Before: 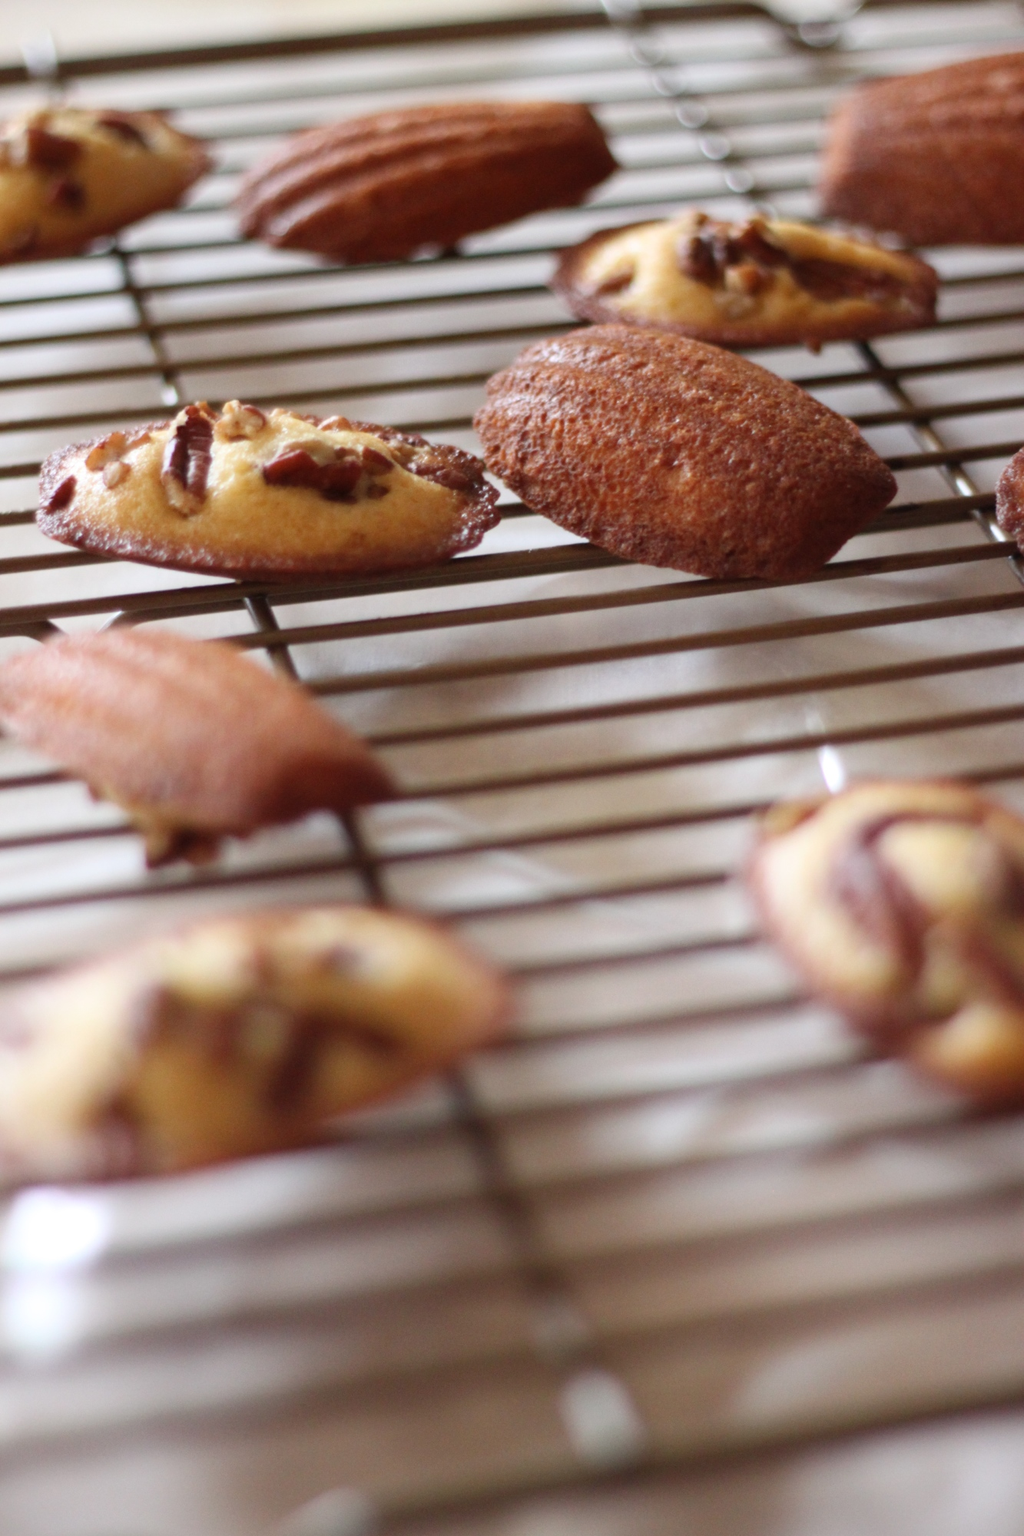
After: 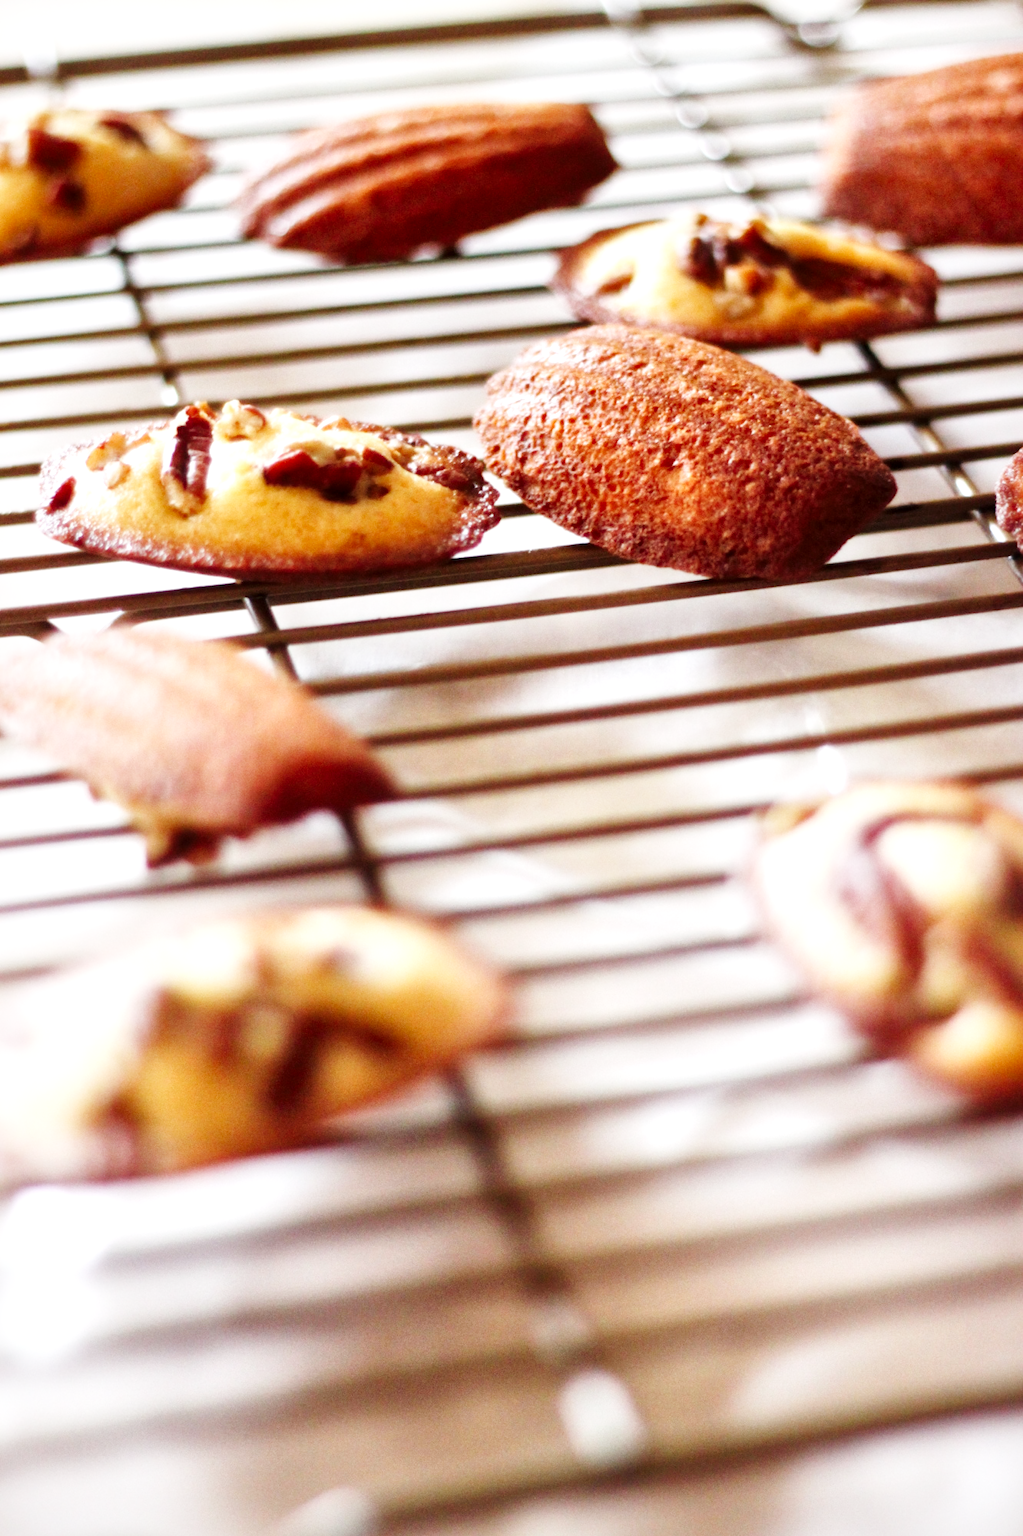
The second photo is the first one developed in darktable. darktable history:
rotate and perspective: automatic cropping original format, crop left 0, crop top 0
local contrast: mode bilateral grid, contrast 20, coarseness 50, detail 150%, midtone range 0.2
base curve: curves: ch0 [(0, 0.003) (0.001, 0.002) (0.006, 0.004) (0.02, 0.022) (0.048, 0.086) (0.094, 0.234) (0.162, 0.431) (0.258, 0.629) (0.385, 0.8) (0.548, 0.918) (0.751, 0.988) (1, 1)], preserve colors none
